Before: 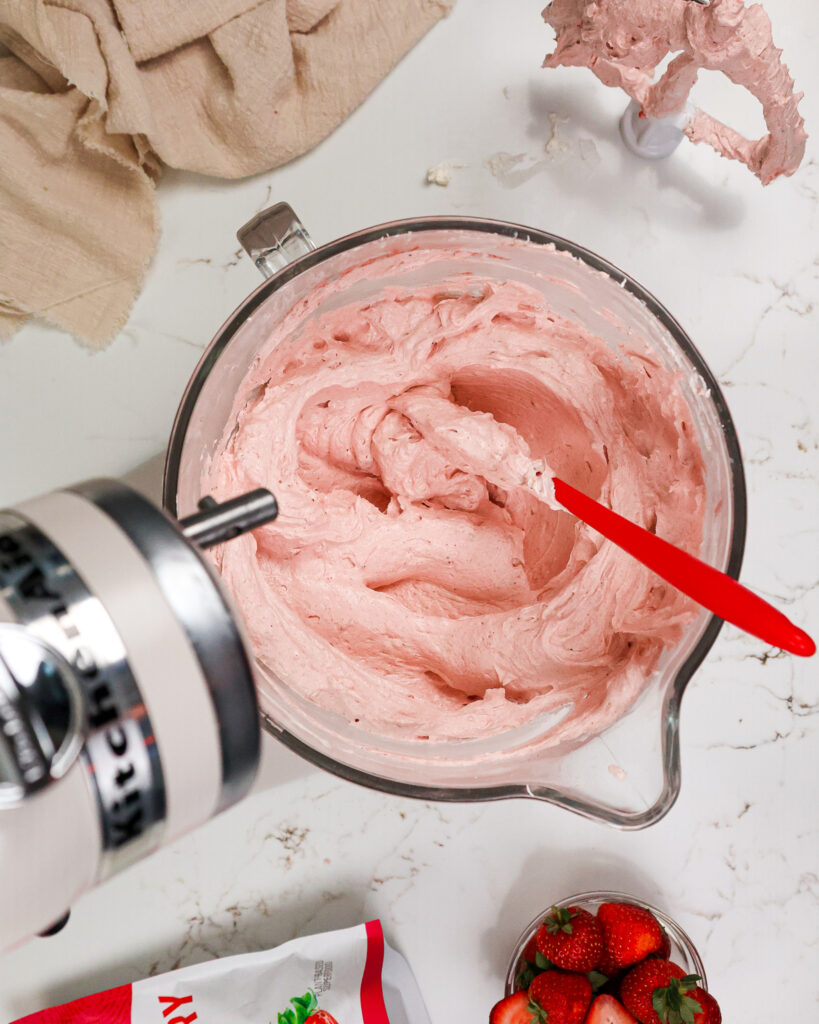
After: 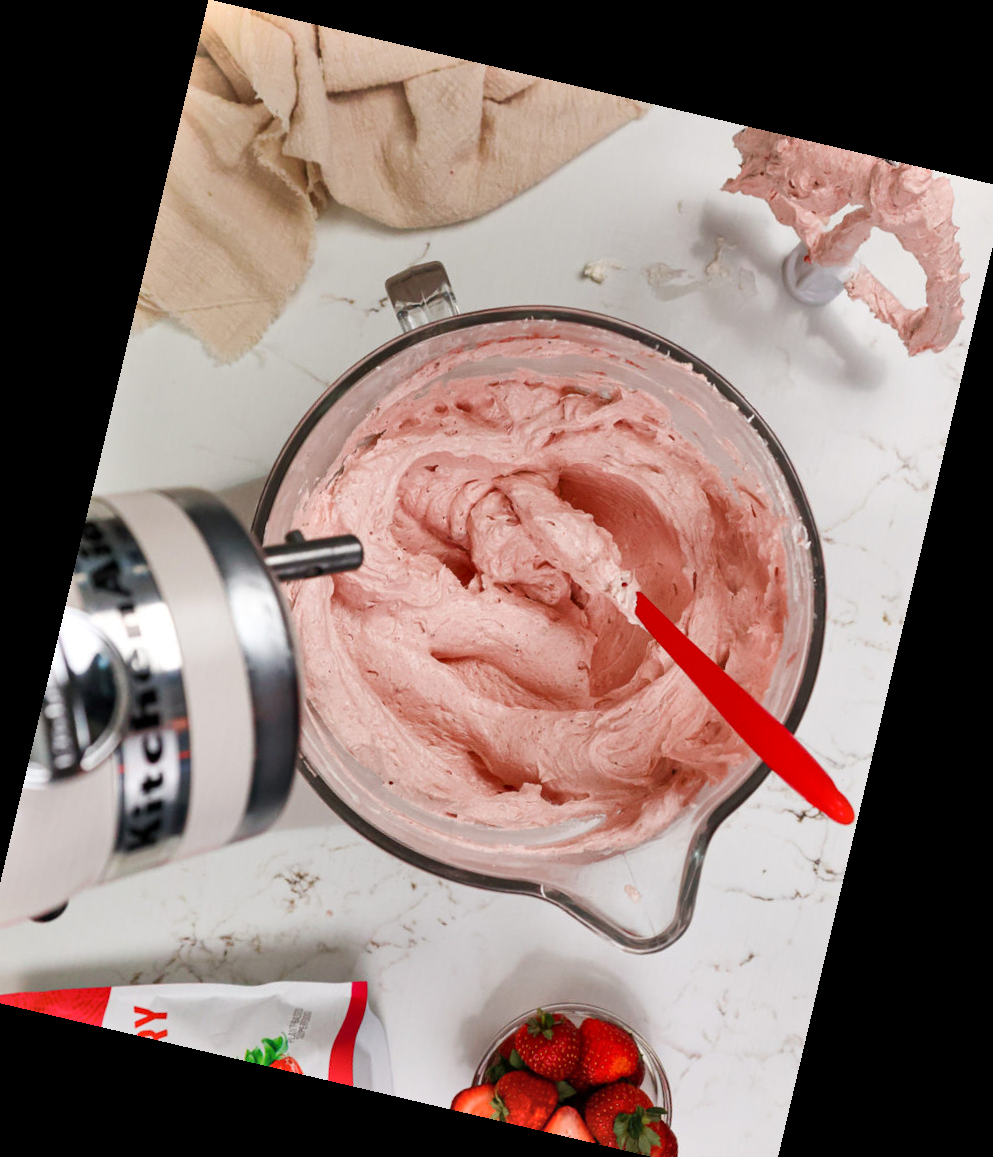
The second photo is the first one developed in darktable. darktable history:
rotate and perspective: rotation 13.27°, automatic cropping off
crop and rotate: left 2.536%, right 1.107%, bottom 2.246%
shadows and highlights: shadows 75, highlights -60.85, soften with gaussian
